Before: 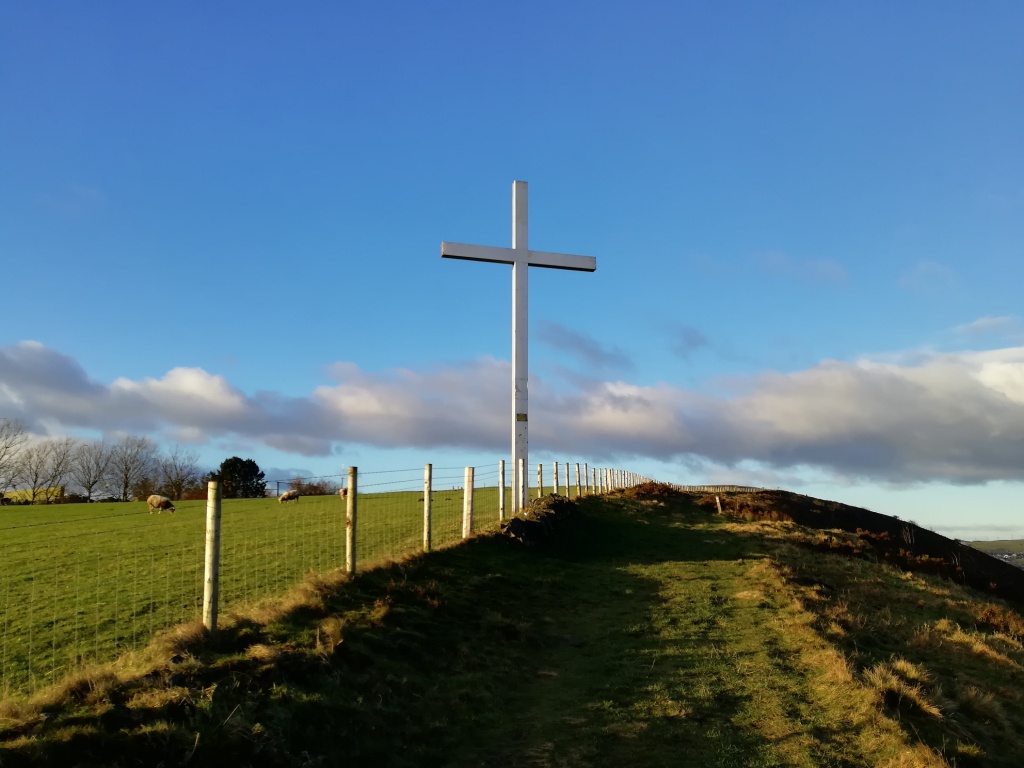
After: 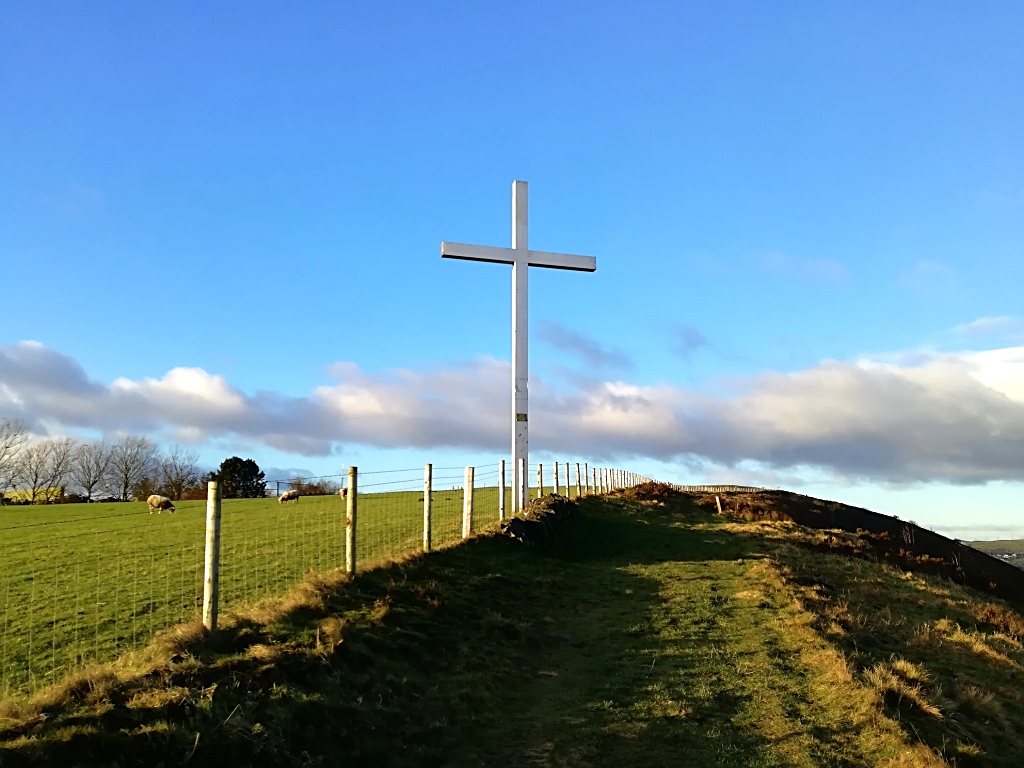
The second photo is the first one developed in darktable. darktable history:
sharpen: on, module defaults
exposure: black level correction 0, exposure 0.7 EV, compensate exposure bias true, compensate highlight preservation false
graduated density: rotation -180°, offset 24.95
